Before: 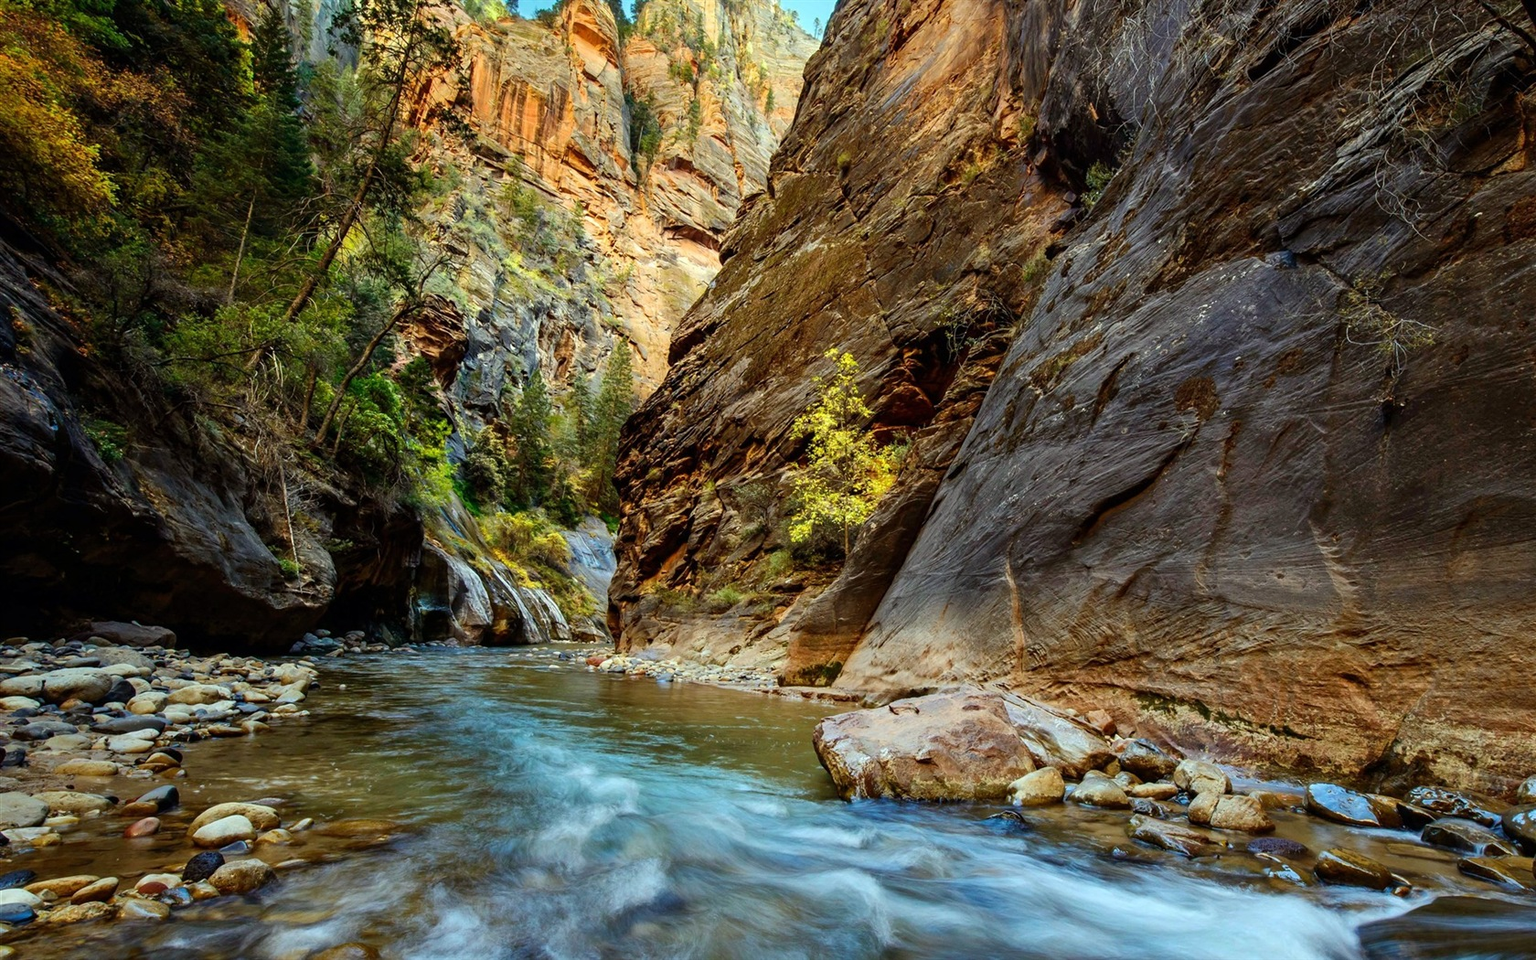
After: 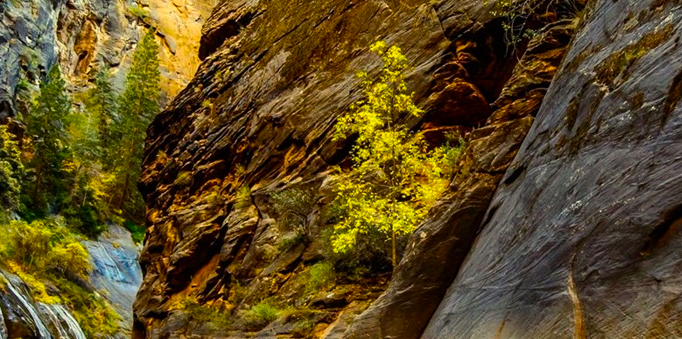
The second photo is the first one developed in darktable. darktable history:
crop: left 31.705%, top 32.404%, right 27.661%, bottom 35.265%
color calibration: illuminant same as pipeline (D50), adaptation XYZ, x 0.346, y 0.358, temperature 5010.02 K
color balance rgb: shadows lift › luminance -19.597%, highlights gain › chroma 3.011%, highlights gain › hue 76.76°, global offset › hue 171.09°, perceptual saturation grading › global saturation 36.958%, global vibrance 14.7%
